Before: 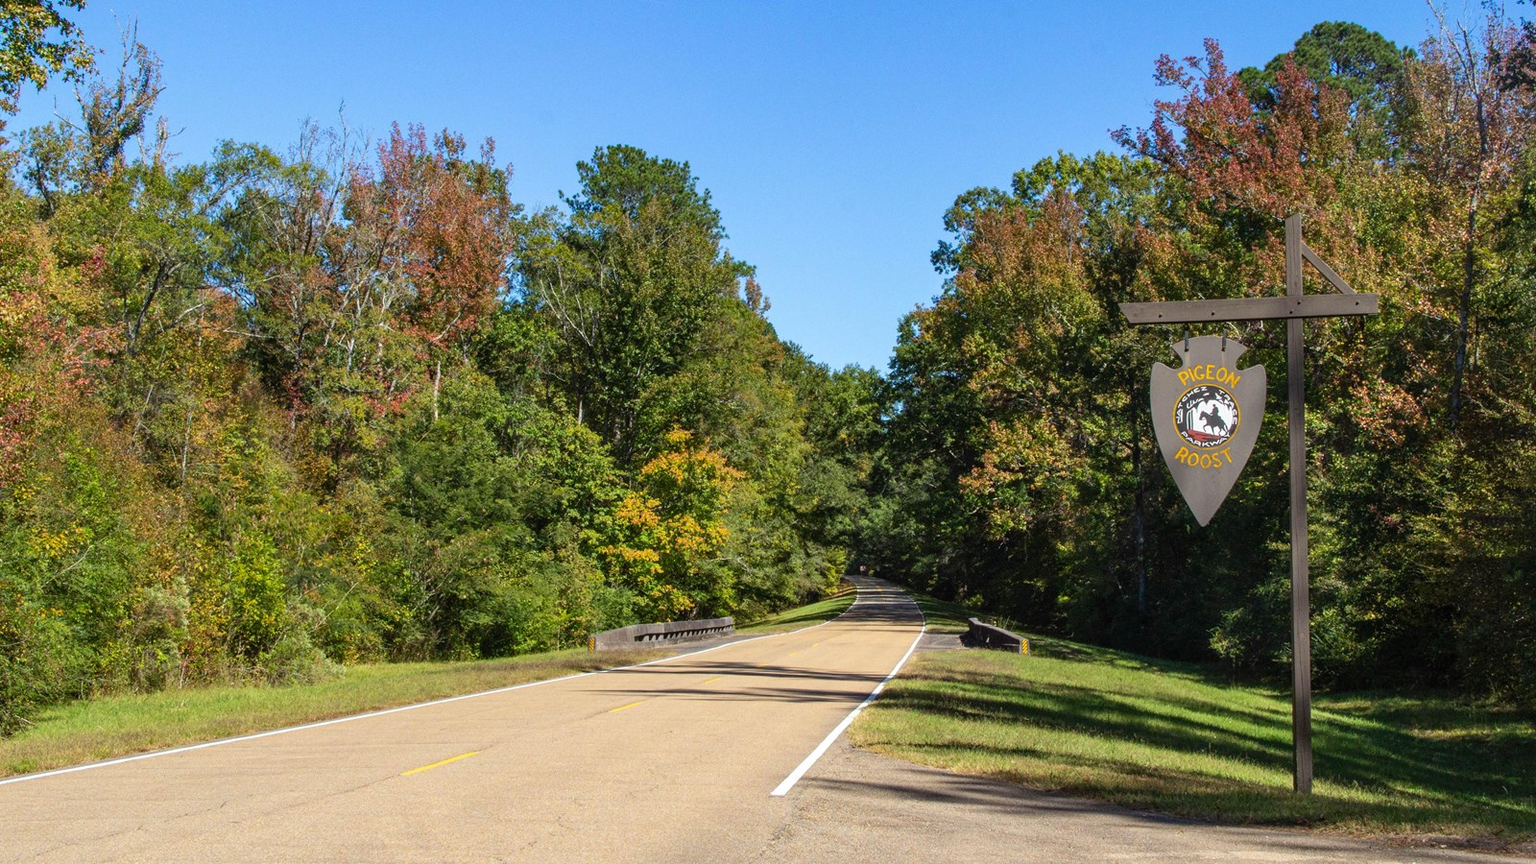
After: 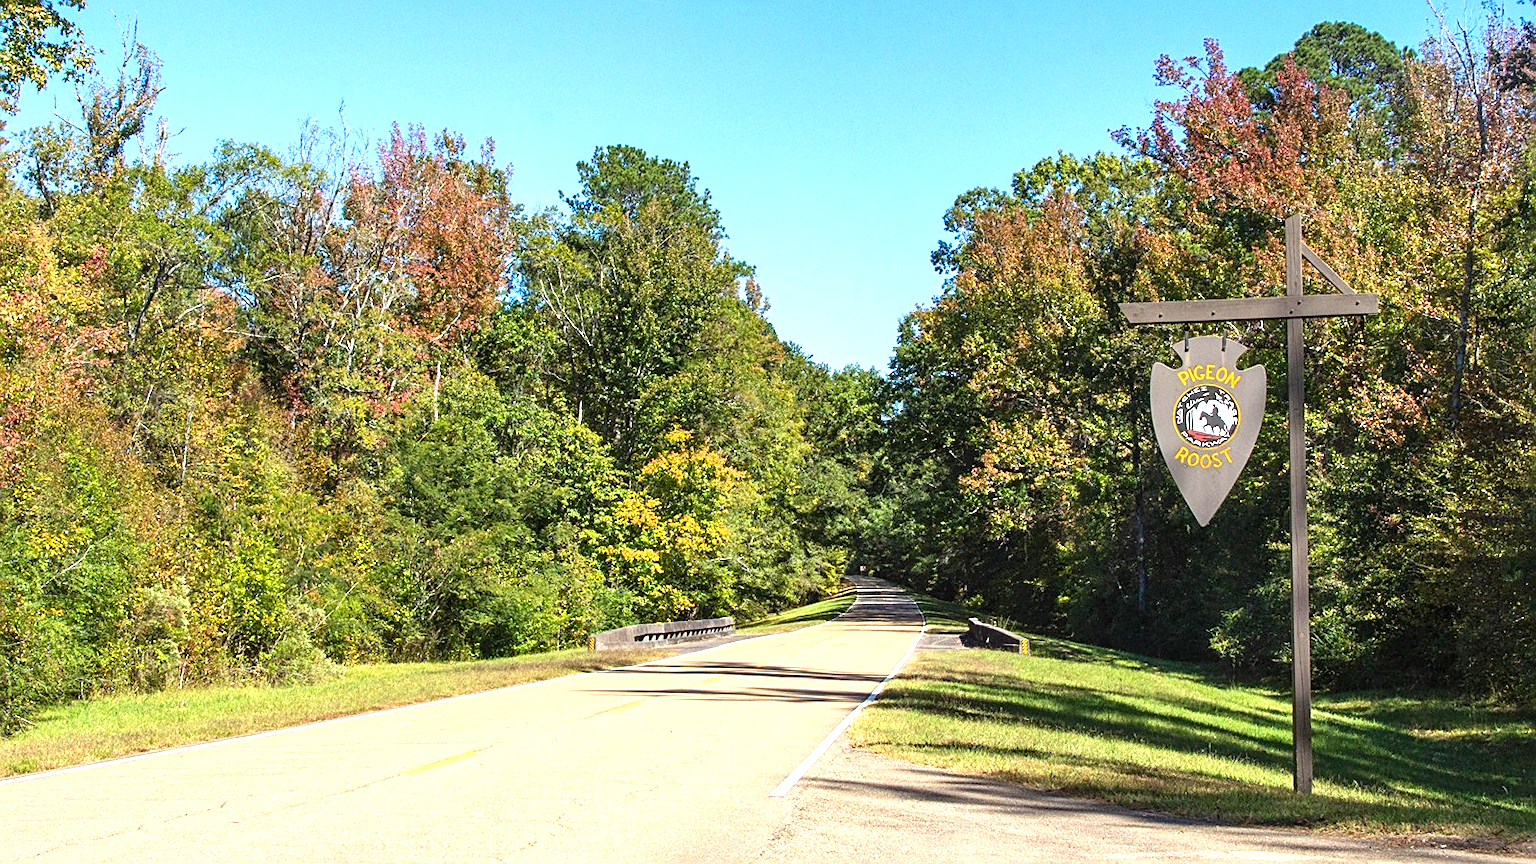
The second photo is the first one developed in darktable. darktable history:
exposure: exposure 1 EV, compensate highlight preservation false
sharpen: on, module defaults
